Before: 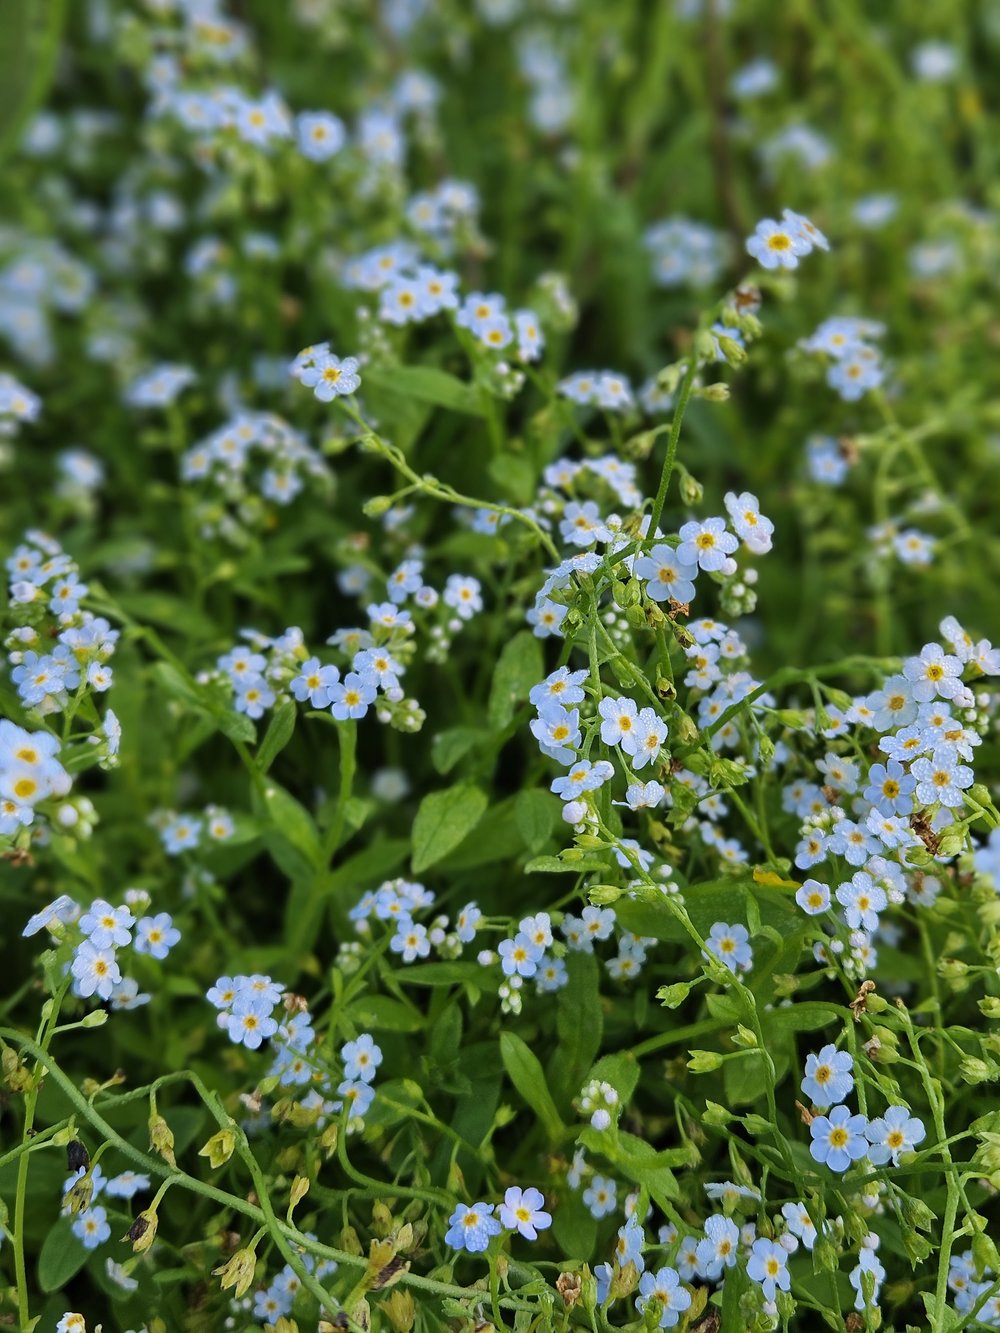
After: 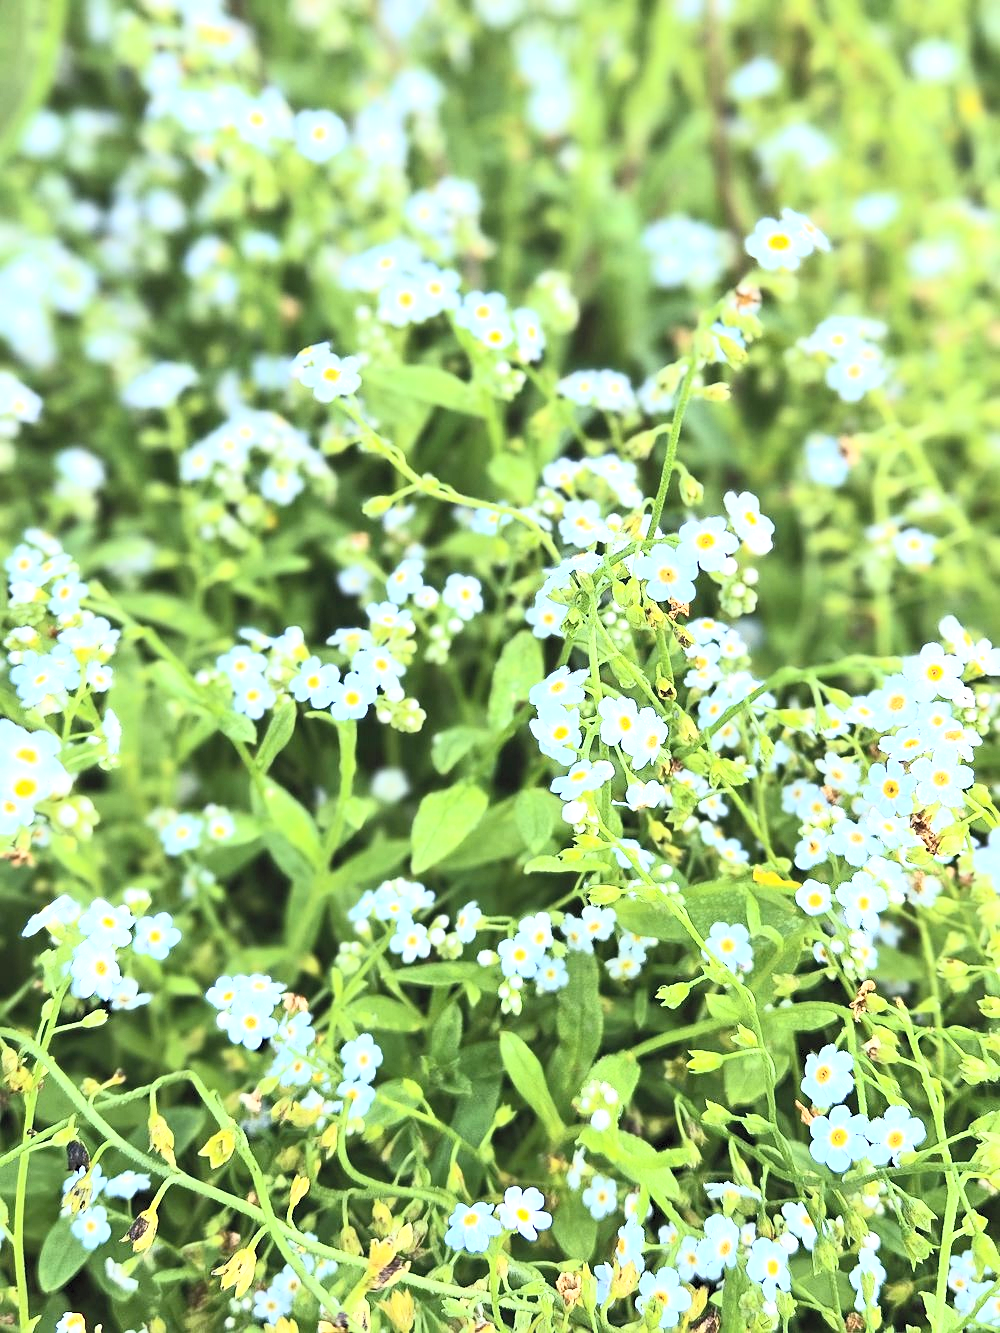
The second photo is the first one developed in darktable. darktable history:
exposure: exposure 1.21 EV, compensate highlight preservation false
contrast brightness saturation: contrast 0.417, brightness 0.558, saturation -0.181
sharpen: amount 0.208
